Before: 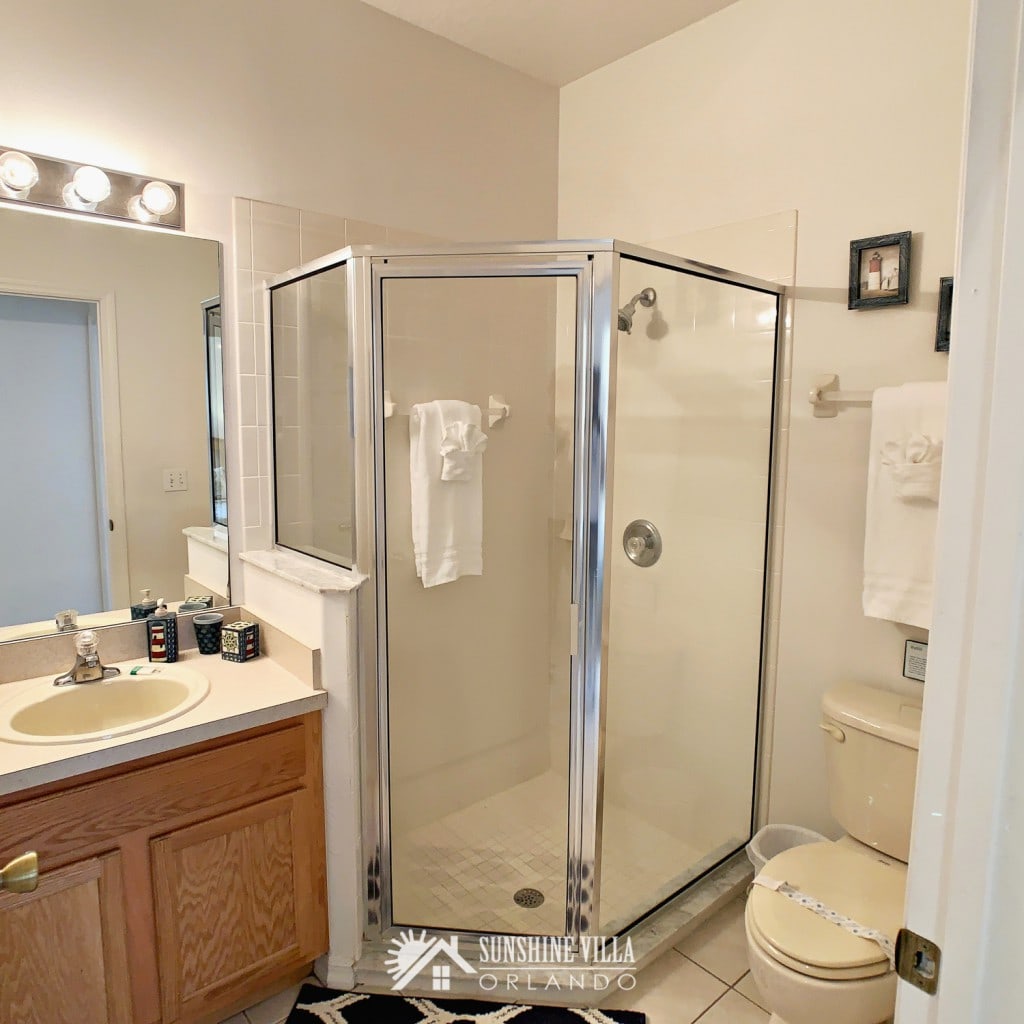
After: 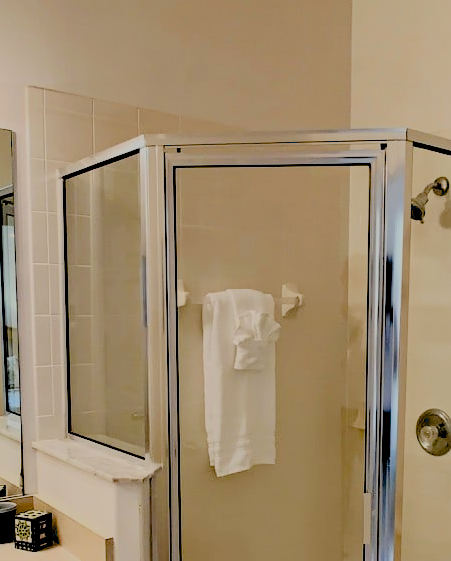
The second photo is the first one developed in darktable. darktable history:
crop: left 20.248%, top 10.86%, right 35.675%, bottom 34.321%
filmic rgb: black relative exposure -6.15 EV, white relative exposure 6.96 EV, hardness 2.23, color science v6 (2022)
exposure: black level correction 0.1, exposure -0.092 EV, compensate highlight preservation false
